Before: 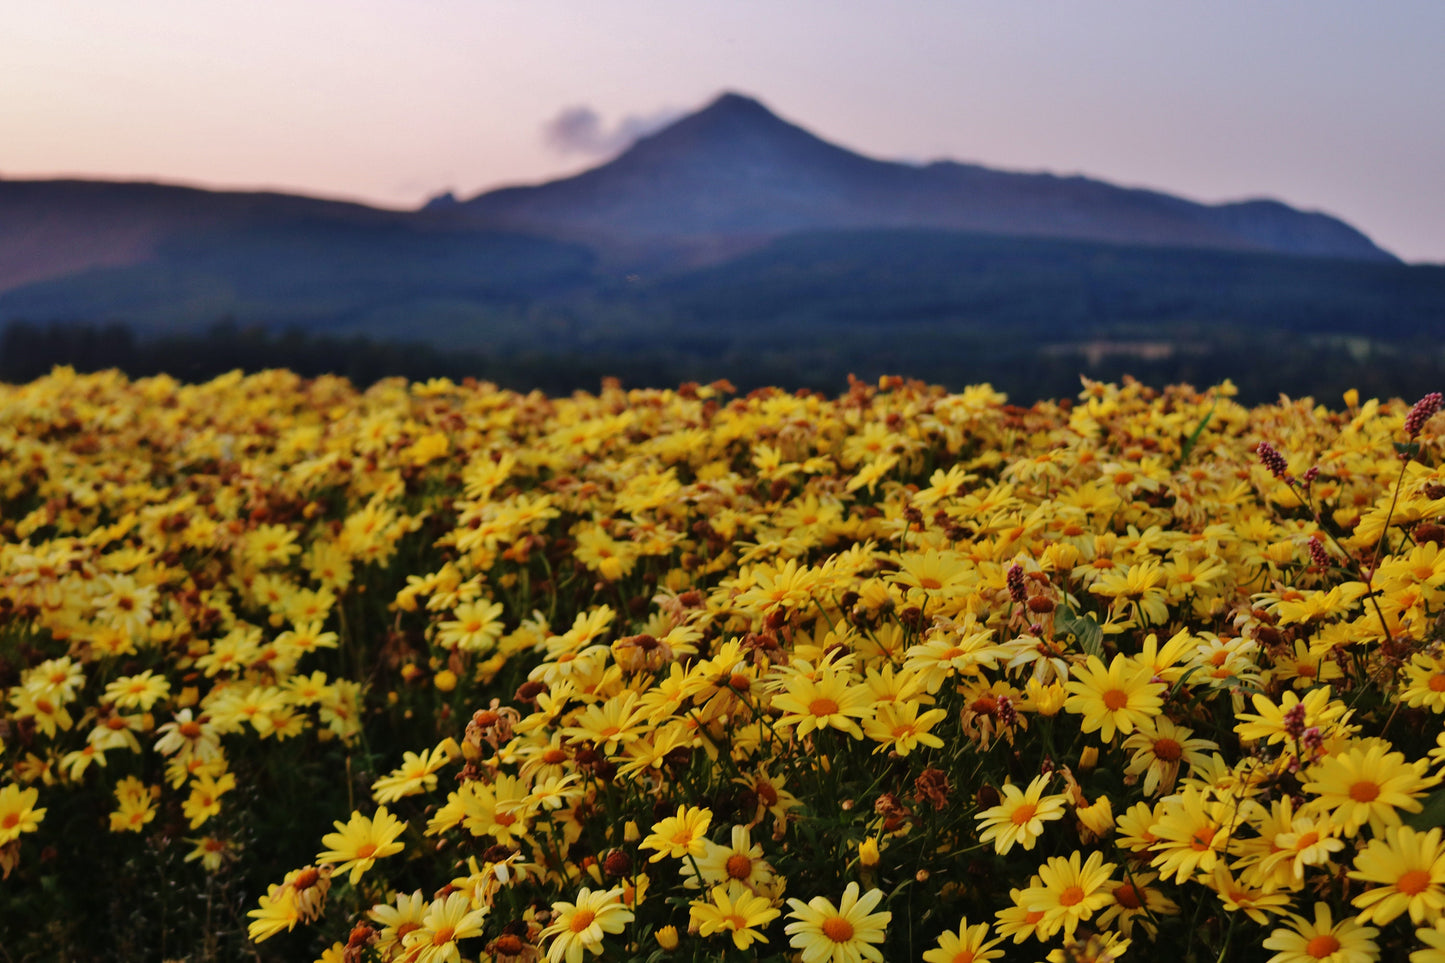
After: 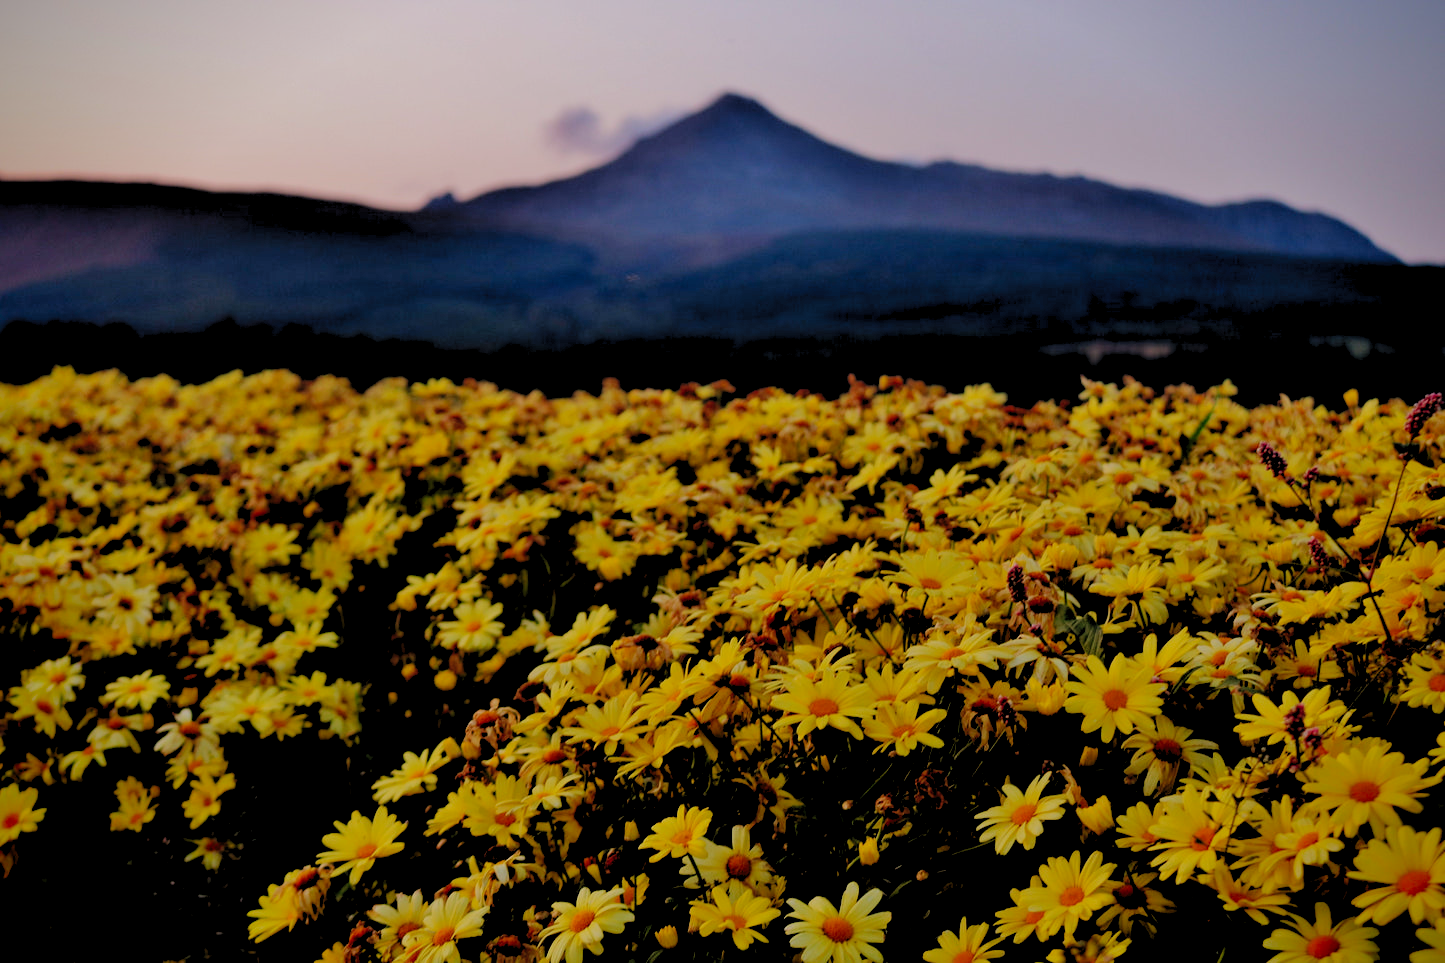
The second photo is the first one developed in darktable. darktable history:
filmic rgb: black relative exposure -7.15 EV, white relative exposure 5.36 EV, hardness 3.02
exposure: exposure -1.468 EV, compensate highlight preservation false
levels: levels [0.036, 0.364, 0.827]
vignetting: fall-off start 88.53%, fall-off radius 44.2%, saturation 0.376, width/height ratio 1.161
